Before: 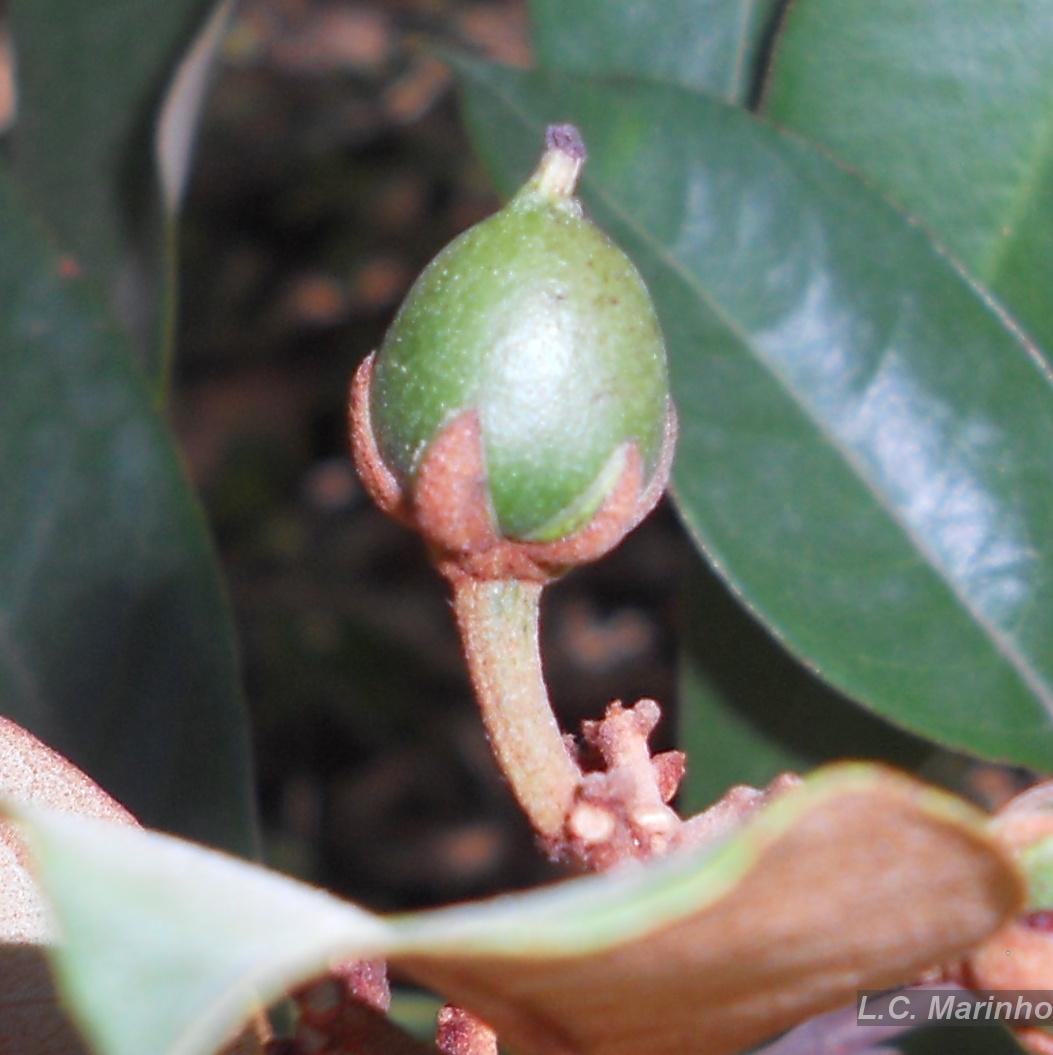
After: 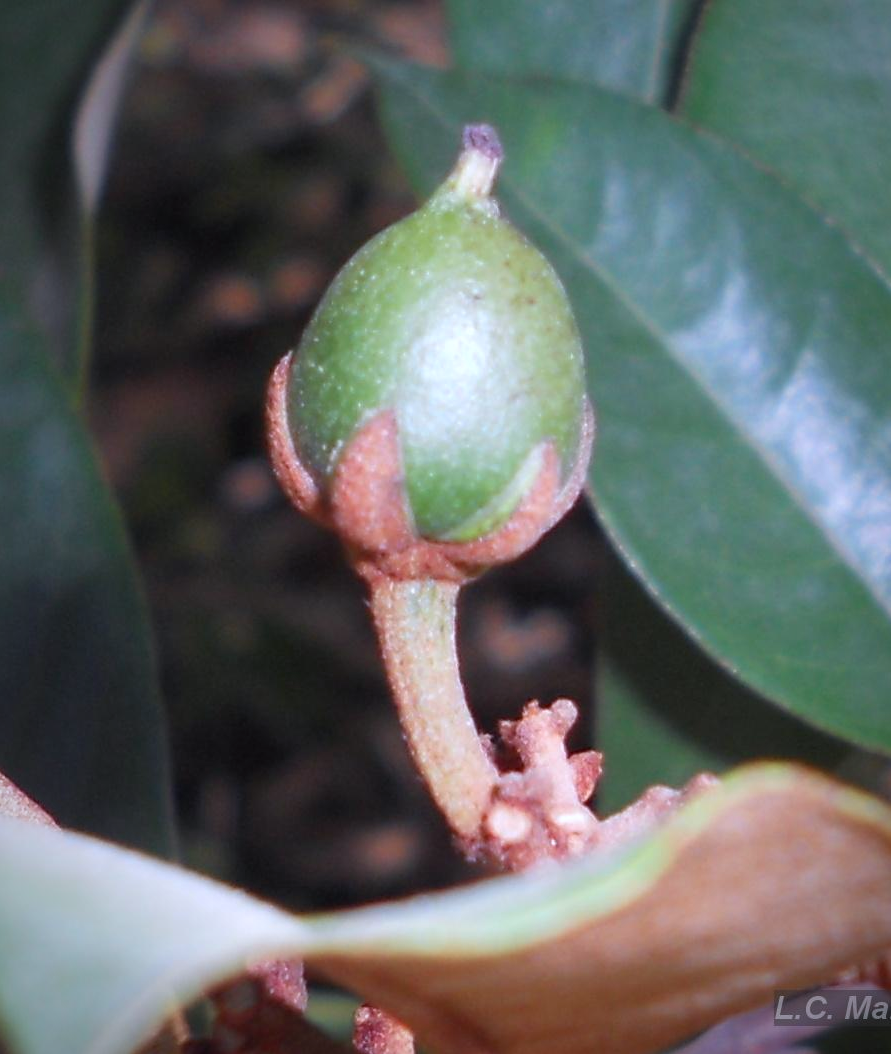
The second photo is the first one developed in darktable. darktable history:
color calibration: gray › normalize channels true, illuminant as shot in camera, x 0.358, y 0.373, temperature 4628.91 K, gamut compression 0.014
vignetting: saturation 0, automatic ratio true, unbound false
crop: left 7.952%, right 7.407%
